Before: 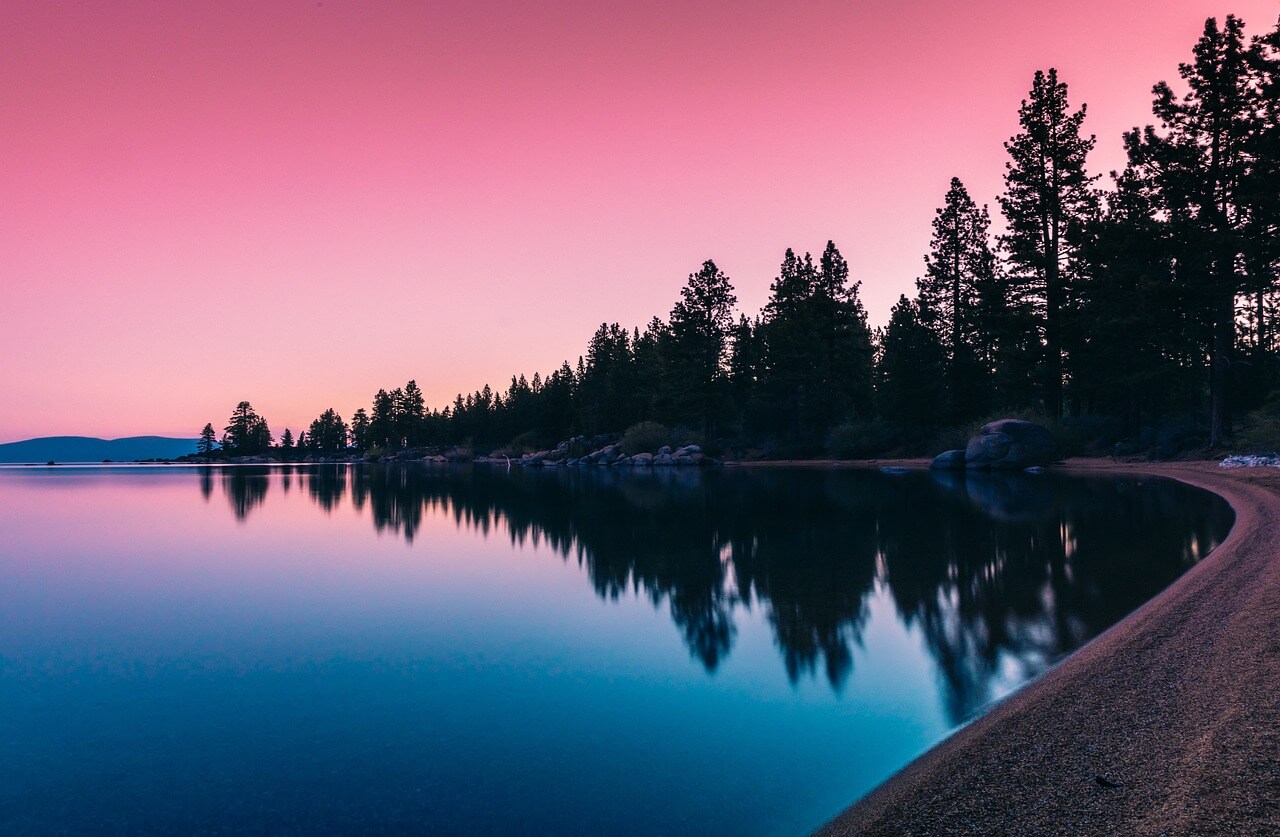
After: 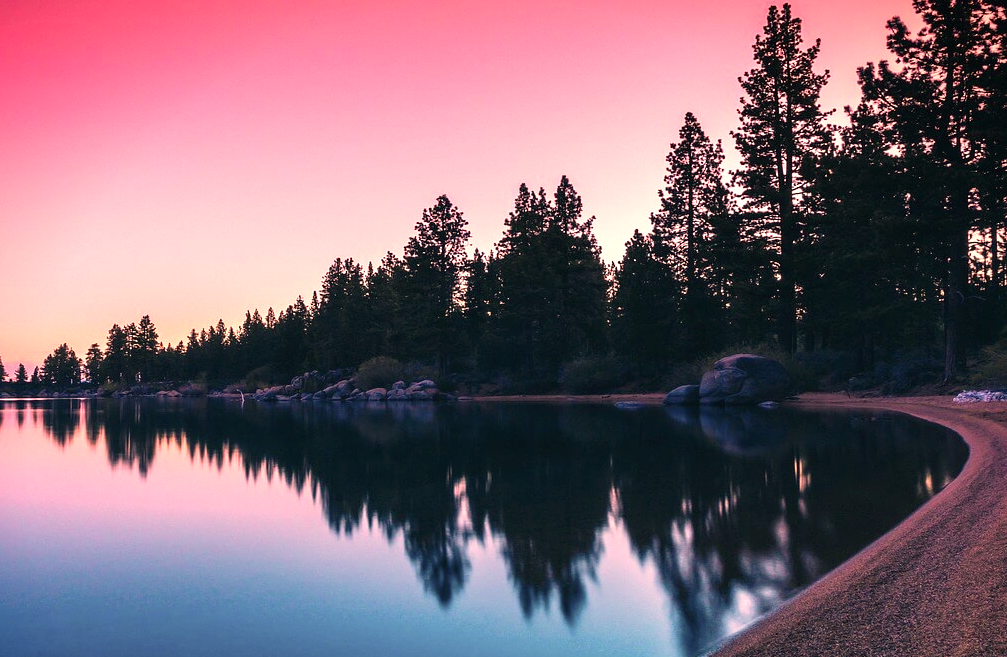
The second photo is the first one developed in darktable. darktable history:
crop and rotate: left 20.852%, top 7.846%, right 0.43%, bottom 13.548%
vignetting: fall-off start 91.75%, saturation 0.366, center (-0.026, 0.401)
color correction: highlights a* 17.6, highlights b* 19.01
exposure: black level correction 0, exposure 0.697 EV, compensate exposure bias true, compensate highlight preservation false
